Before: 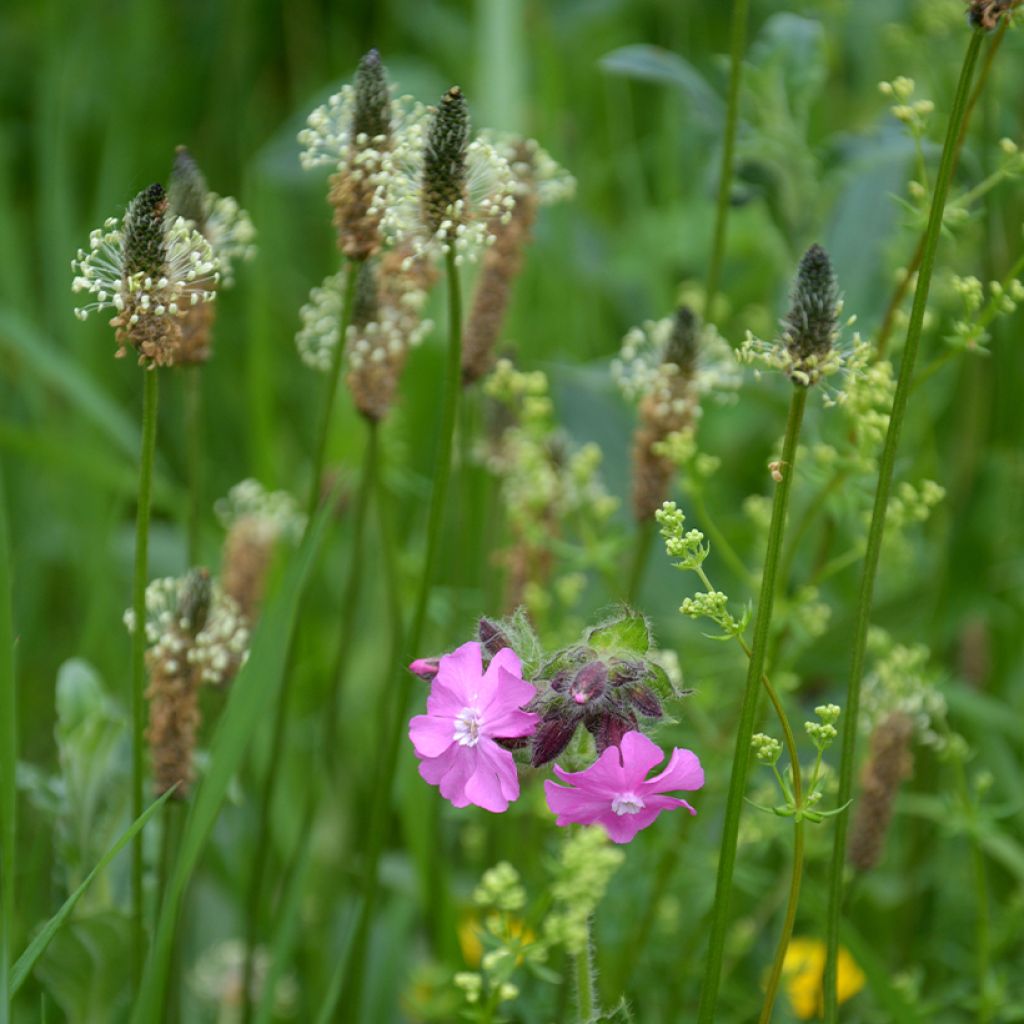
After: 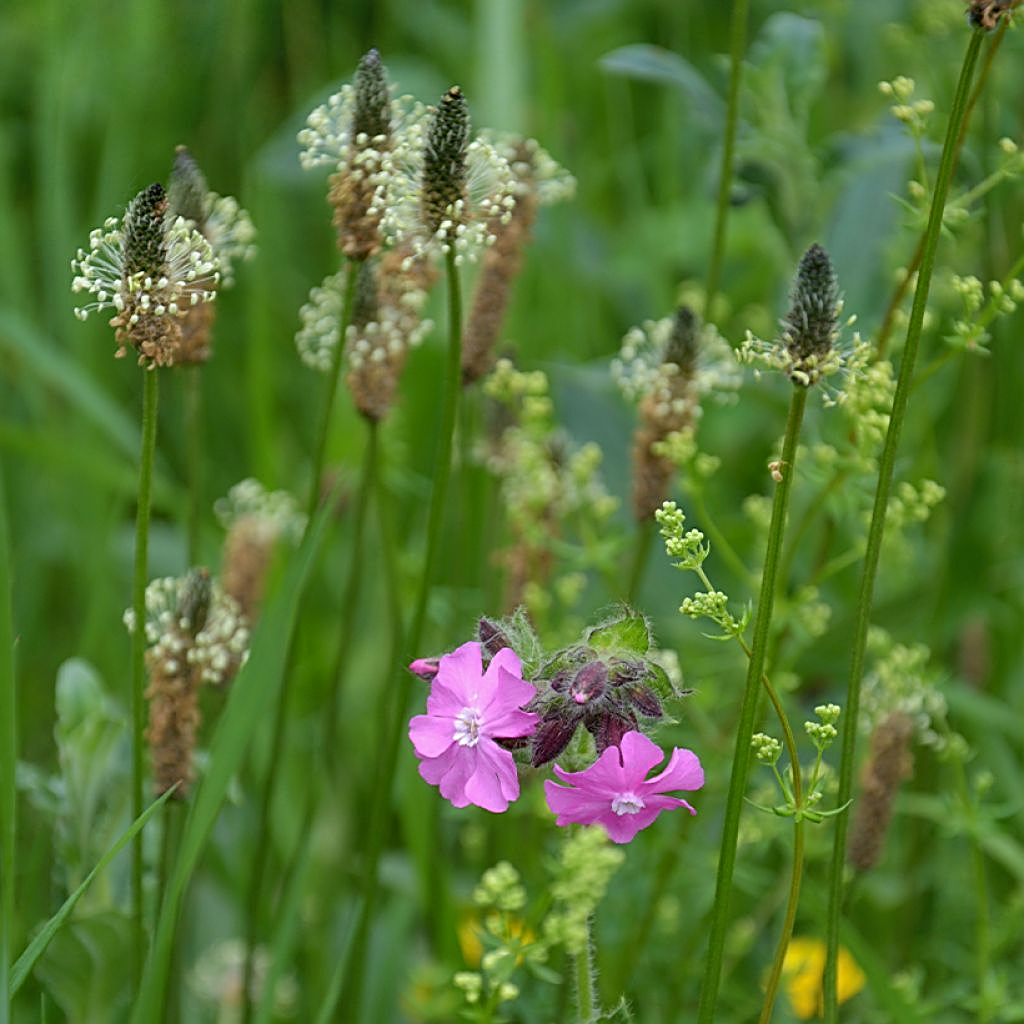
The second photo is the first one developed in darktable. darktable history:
shadows and highlights: radius 123.98, shadows 100, white point adjustment -3, highlights -100, highlights color adjustment 89.84%, soften with gaussian
sharpen: radius 2.531, amount 0.628
